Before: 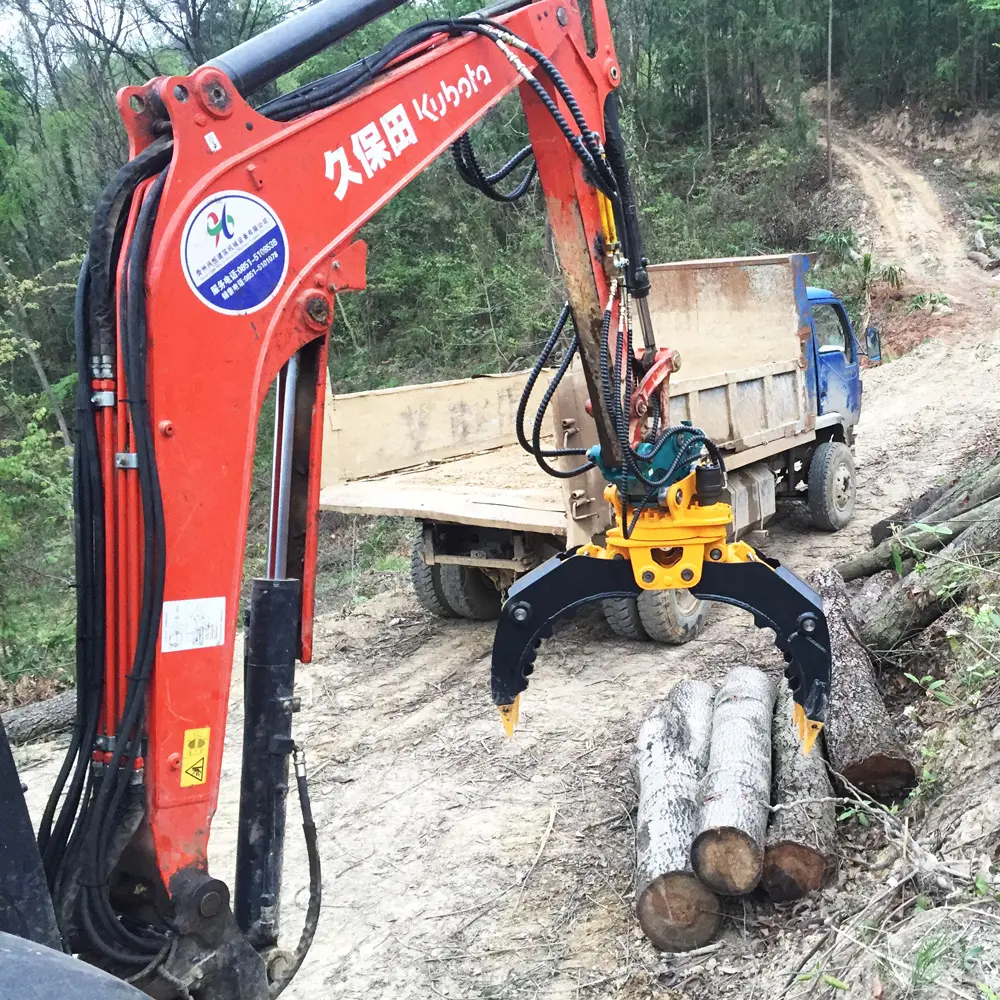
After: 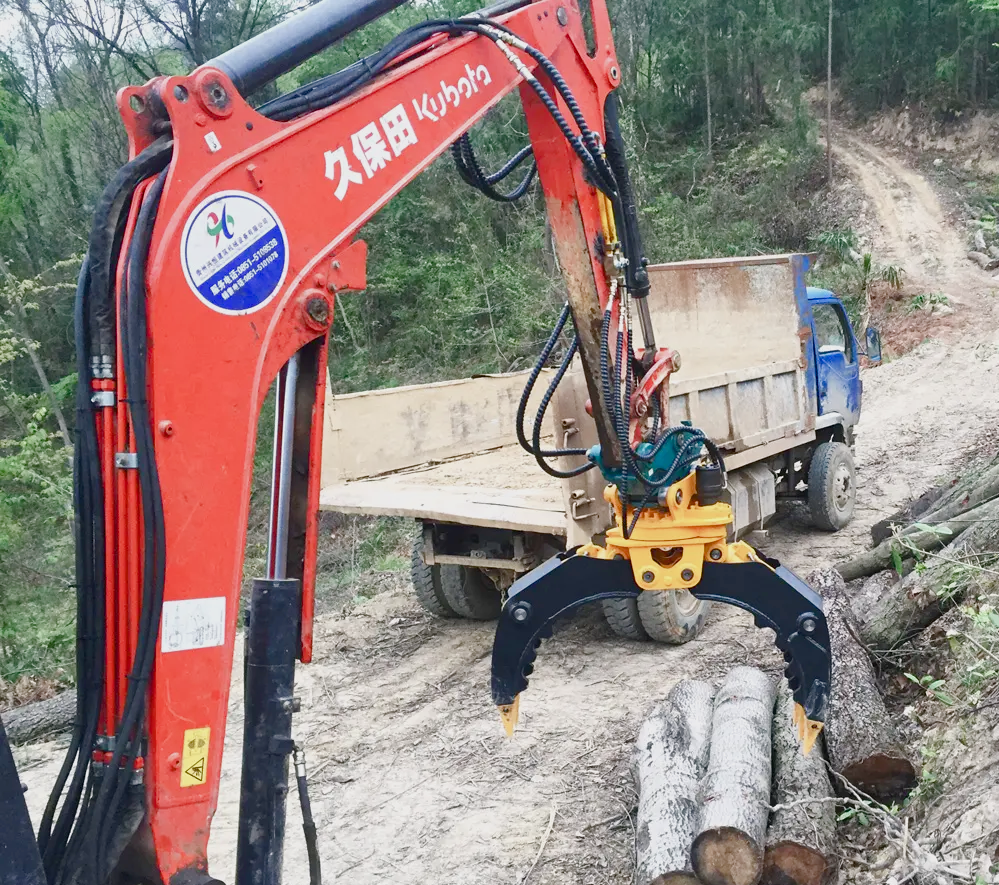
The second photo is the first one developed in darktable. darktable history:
crop and rotate: top 0%, bottom 11.49%
color balance rgb: shadows lift › chroma 1%, shadows lift › hue 113°, highlights gain › chroma 0.2%, highlights gain › hue 333°, perceptual saturation grading › global saturation 20%, perceptual saturation grading › highlights -50%, perceptual saturation grading › shadows 25%, contrast -10%
